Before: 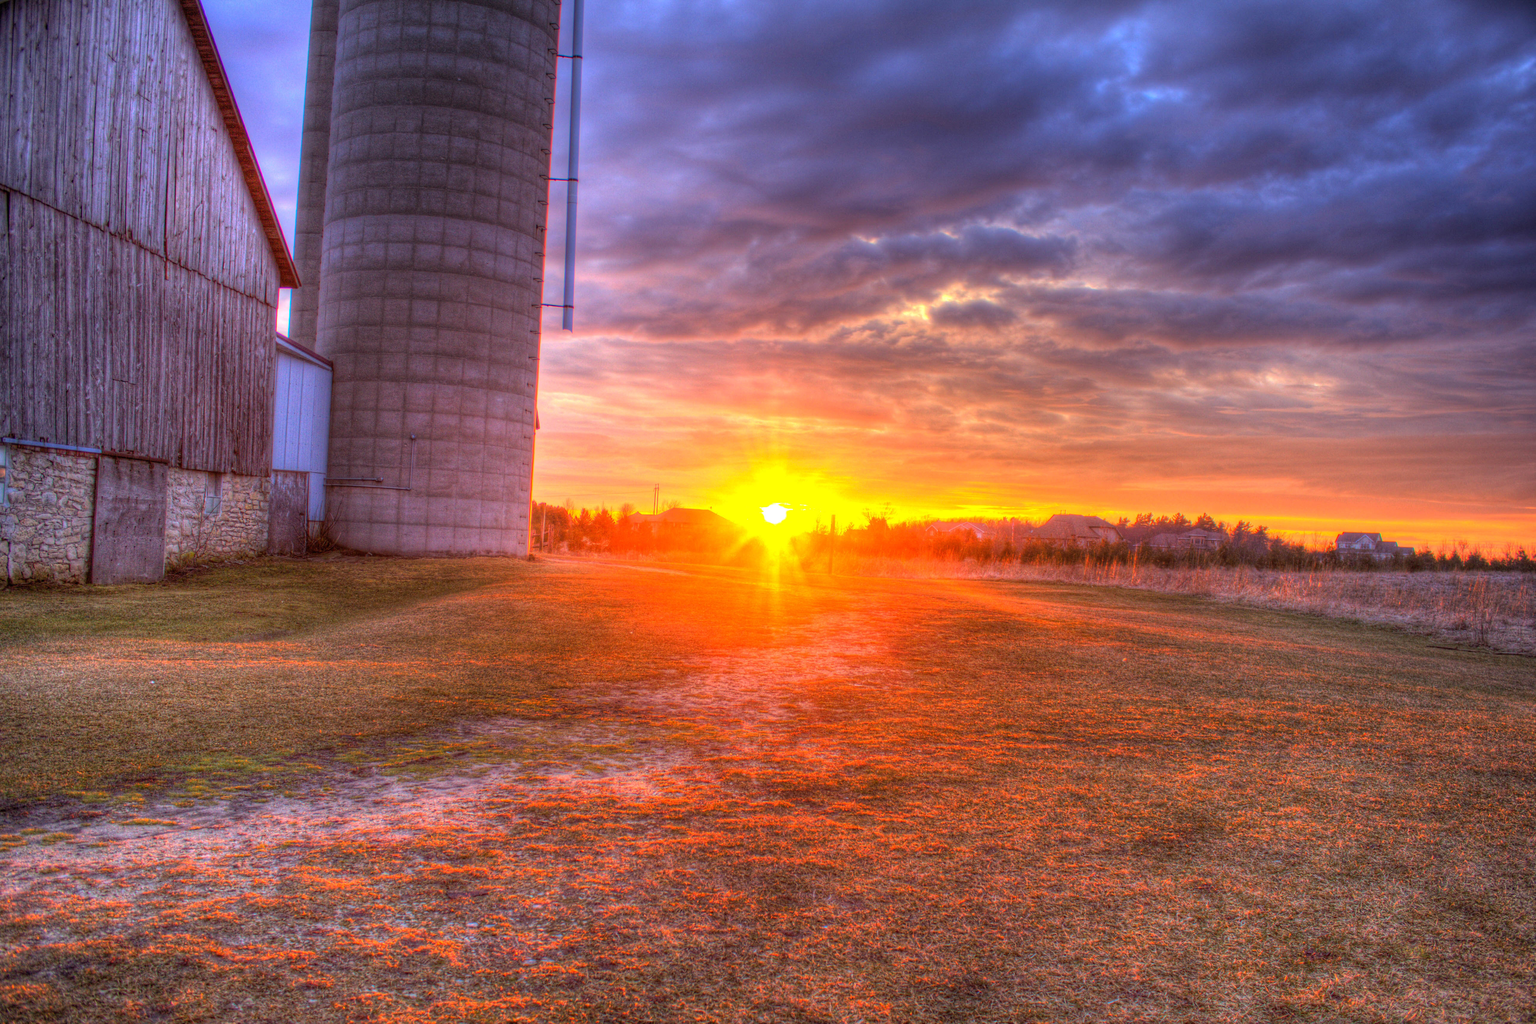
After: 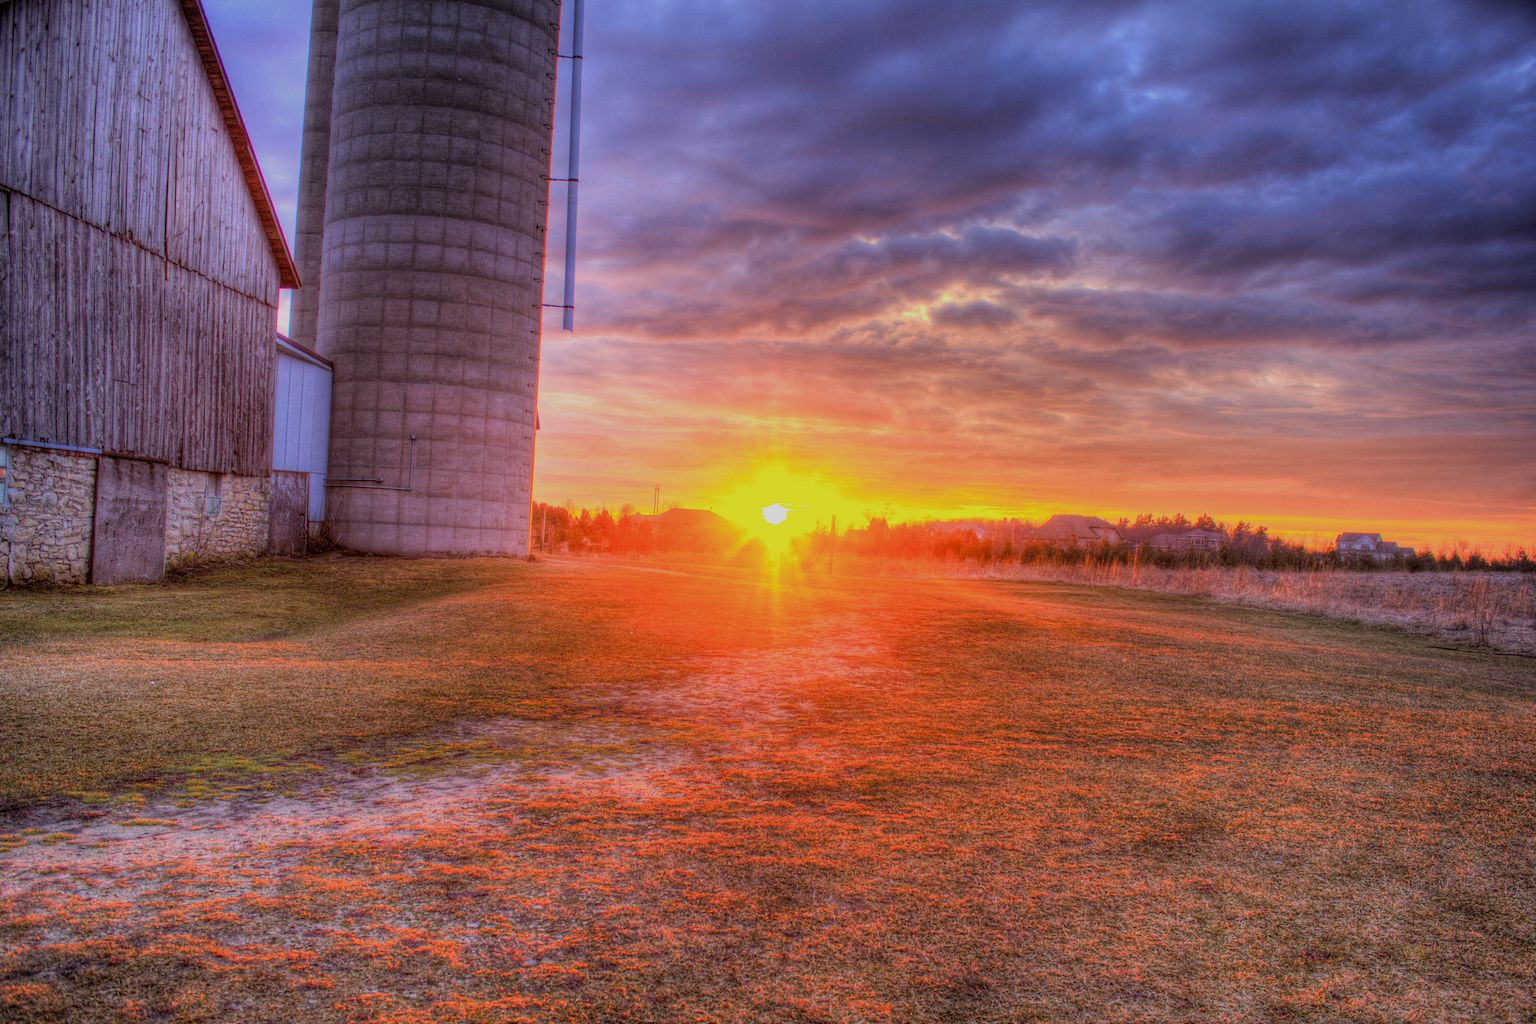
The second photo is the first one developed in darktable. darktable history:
filmic rgb: black relative exposure -7.65 EV, white relative exposure 4.56 EV, threshold 6 EV, hardness 3.61, enable highlight reconstruction true
